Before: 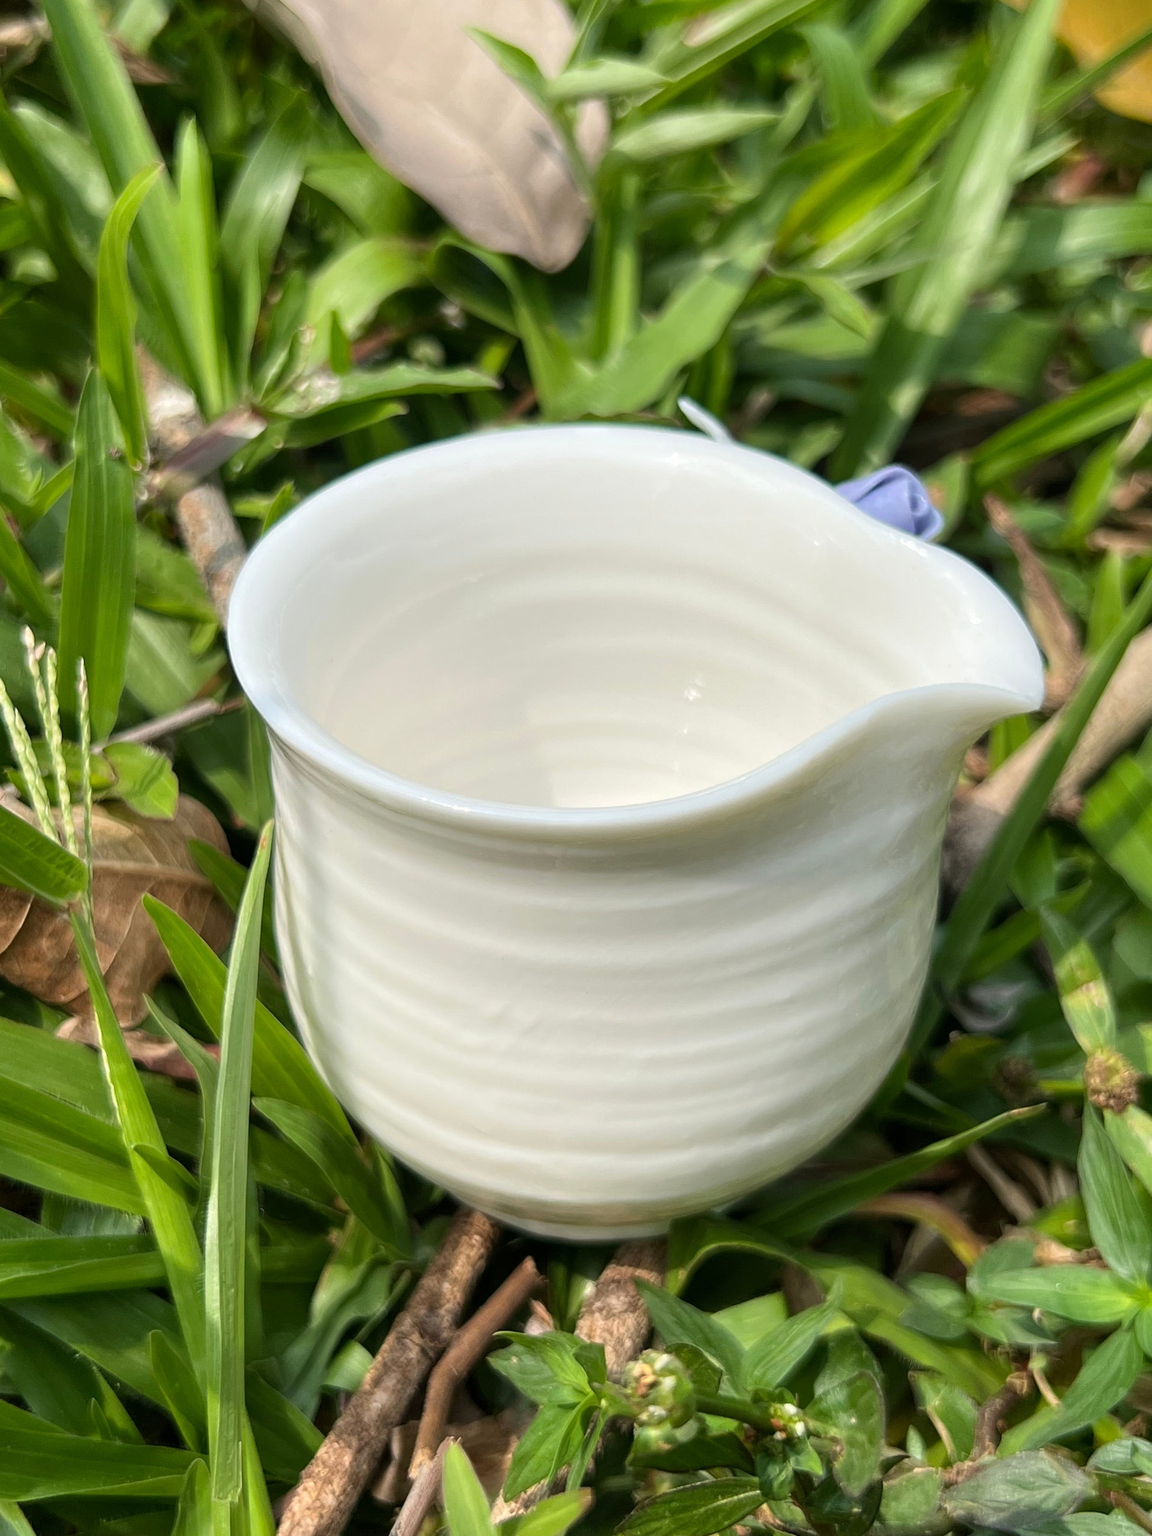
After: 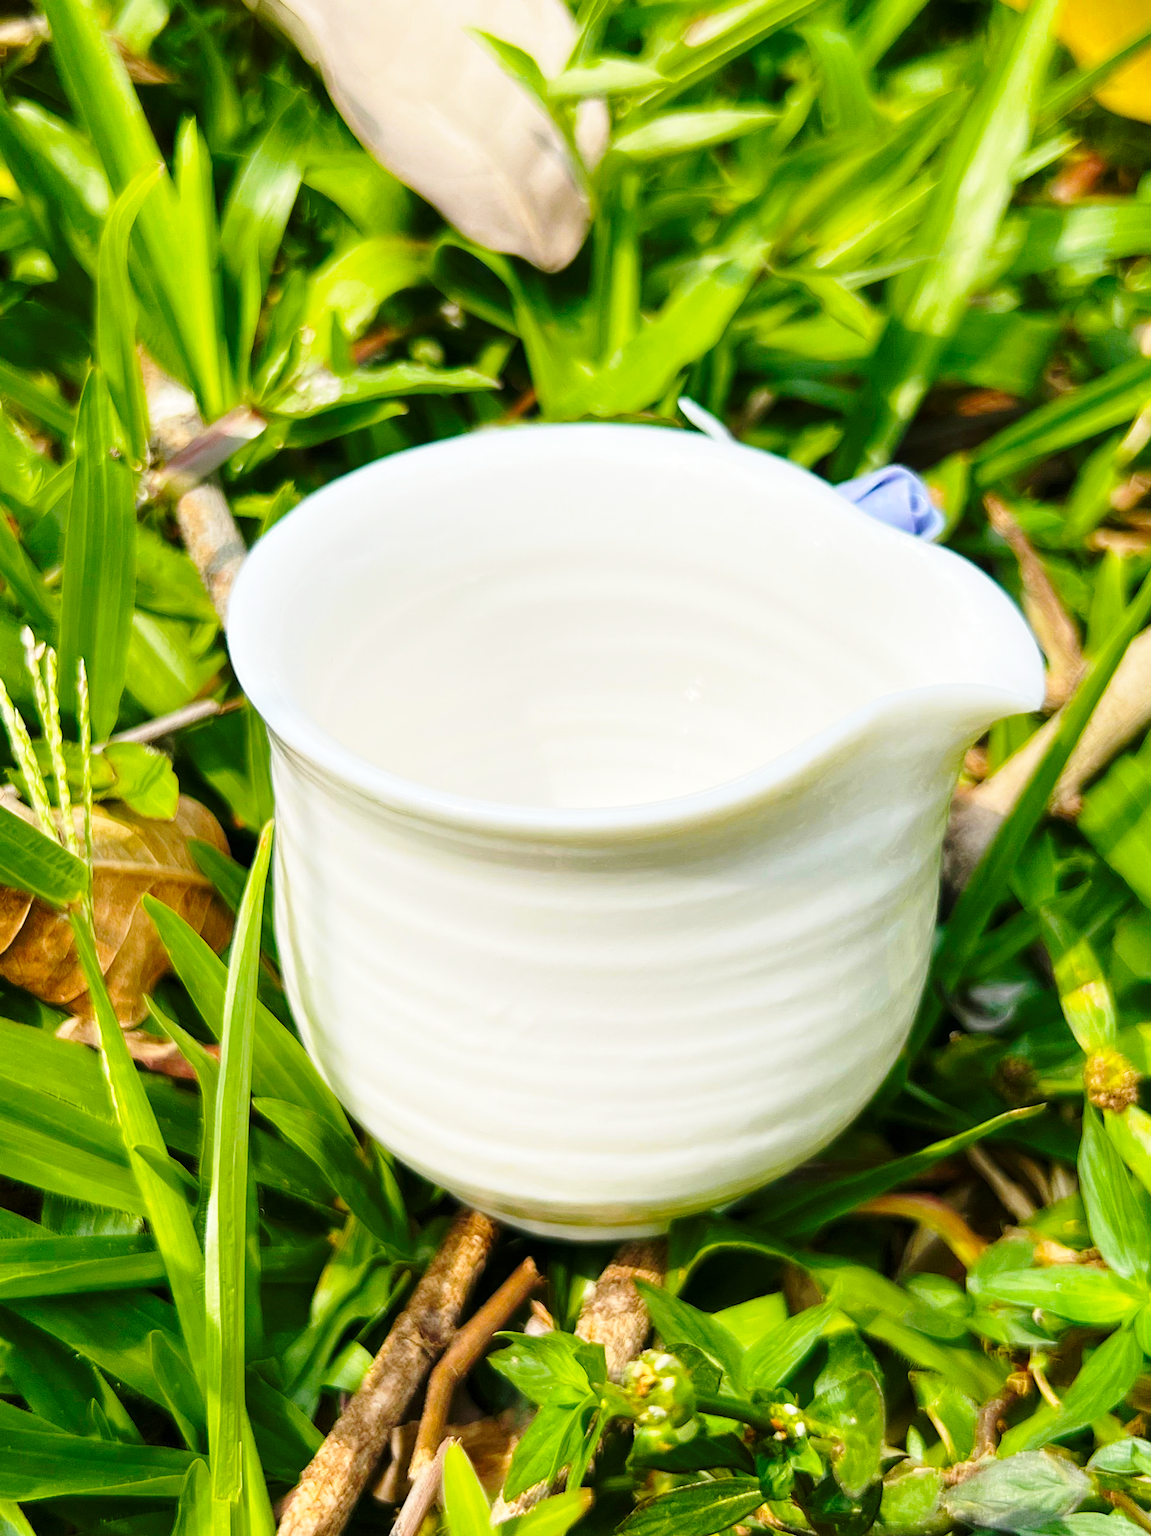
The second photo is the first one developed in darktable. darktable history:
color balance rgb: linear chroma grading › global chroma 15%, perceptual saturation grading › global saturation 30%
base curve: curves: ch0 [(0, 0) (0.028, 0.03) (0.121, 0.232) (0.46, 0.748) (0.859, 0.968) (1, 1)], preserve colors none
exposure: compensate highlight preservation false
